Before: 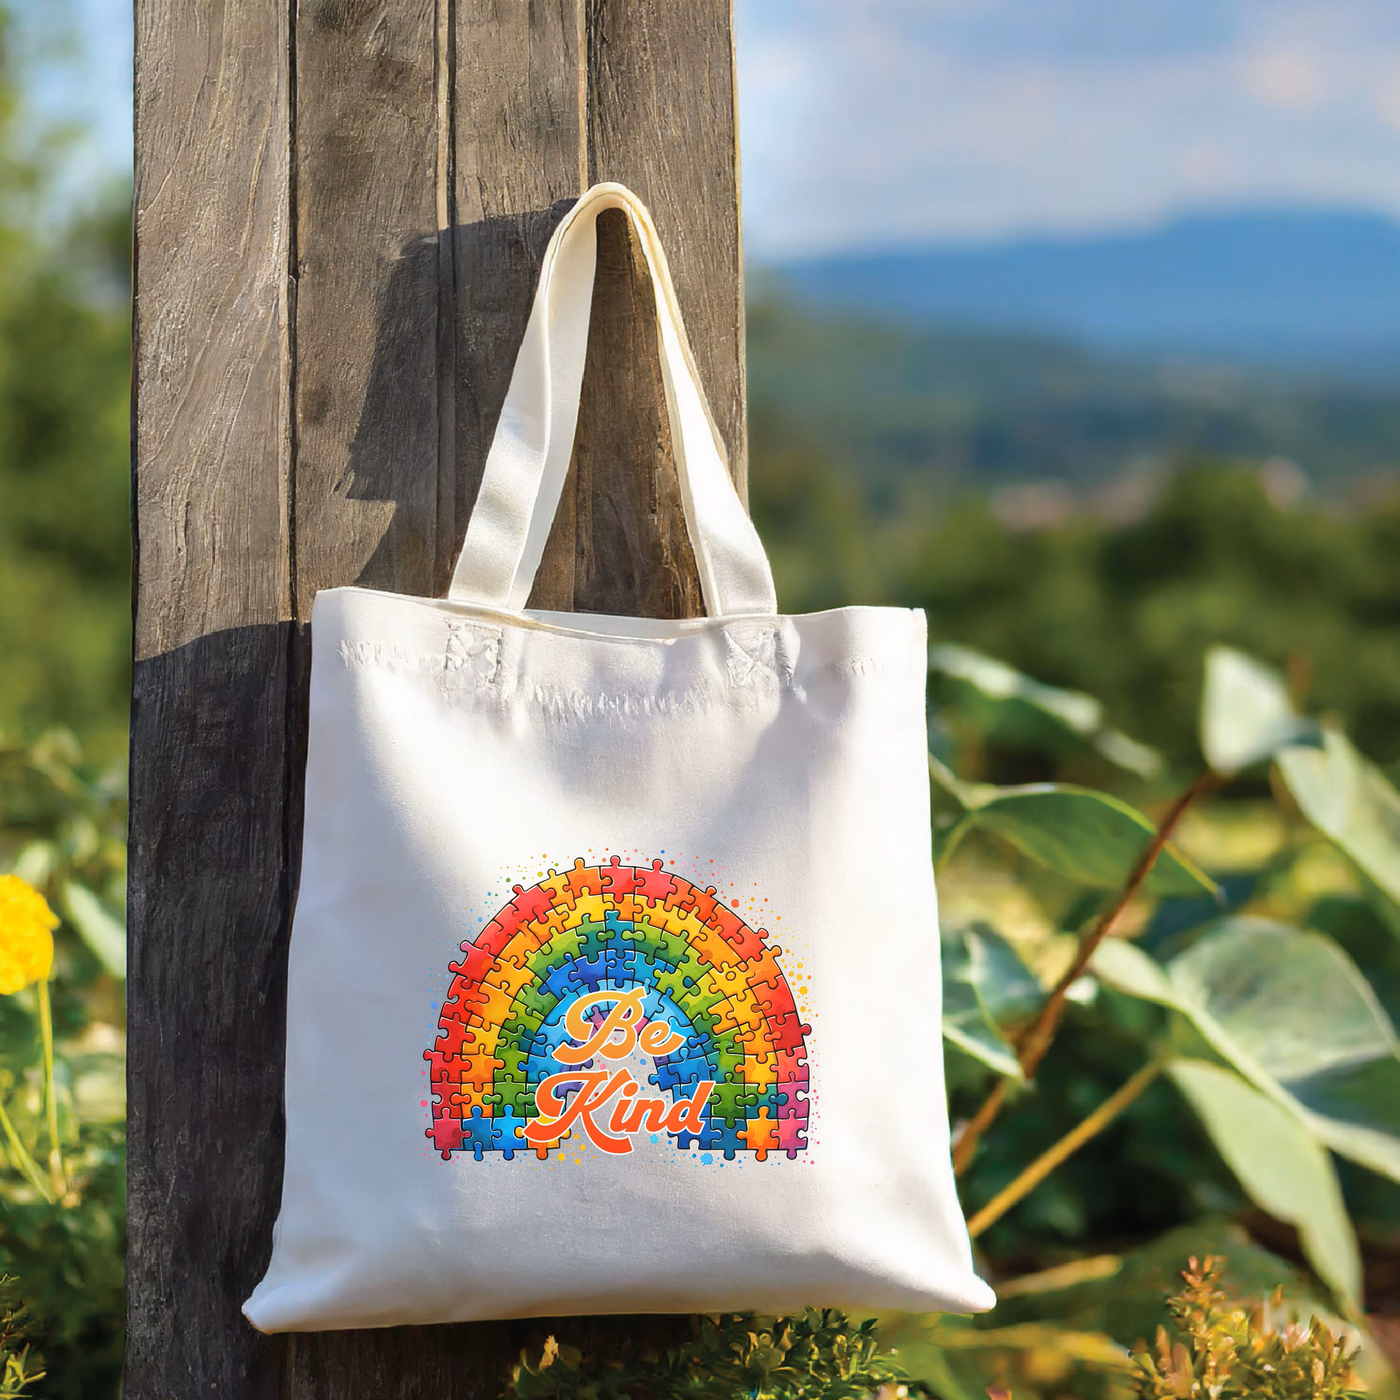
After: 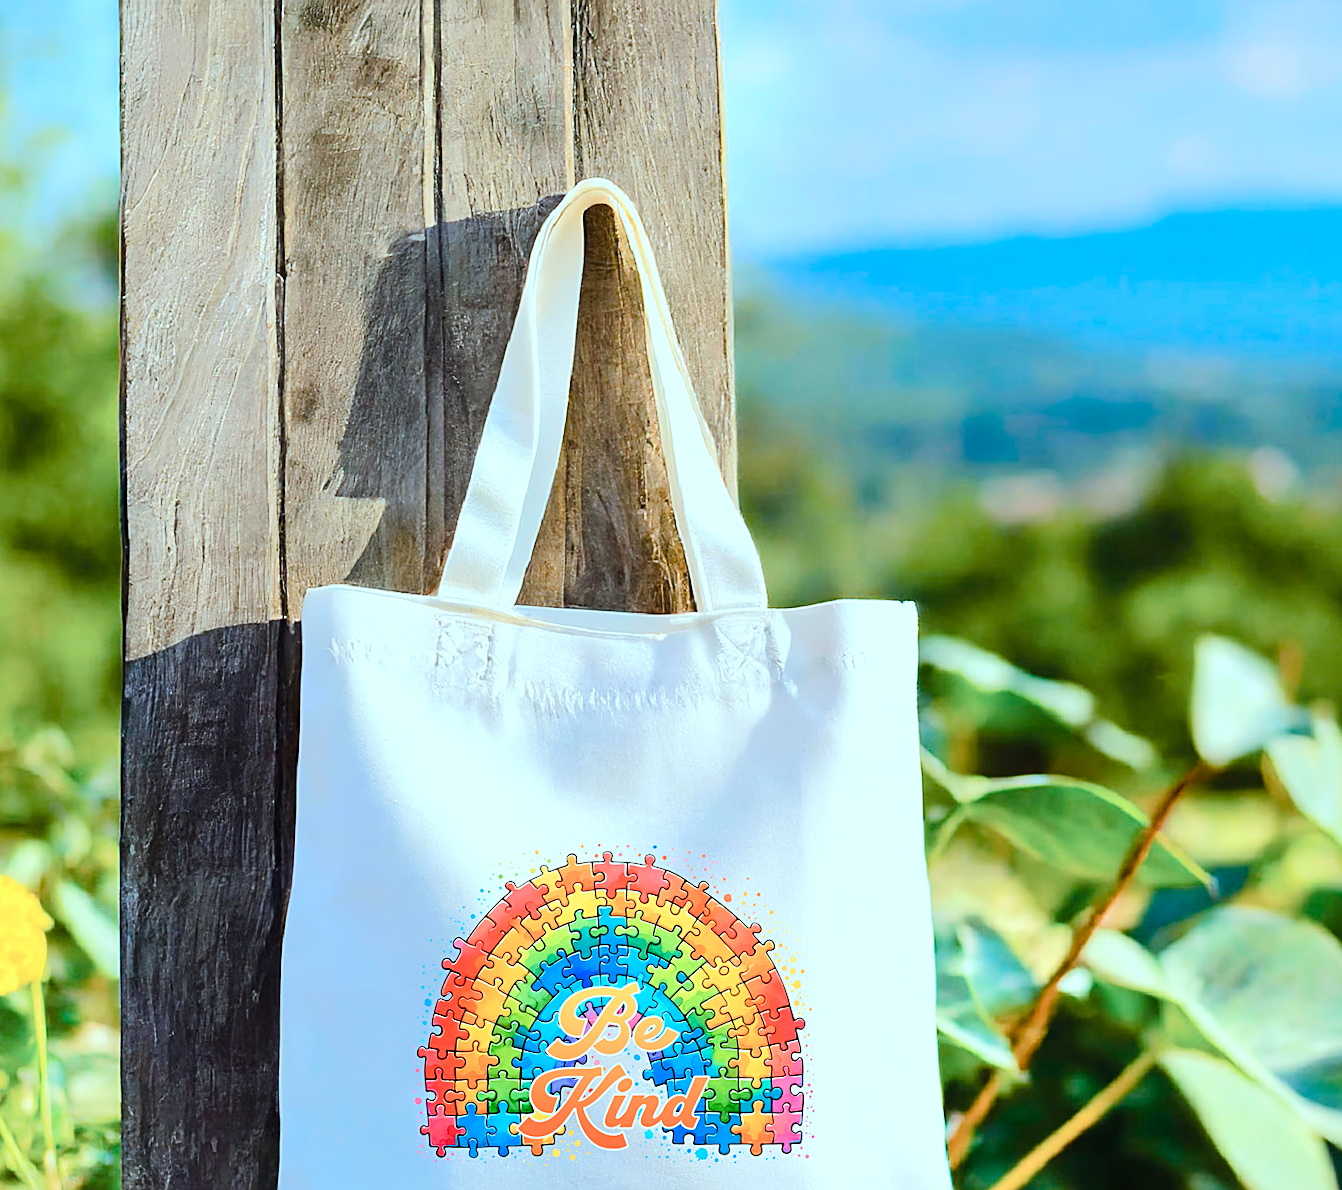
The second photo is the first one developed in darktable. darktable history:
sharpen: on, module defaults
color correction: highlights a* -11.5, highlights b* -15.02
color balance rgb: shadows lift › luminance -19.769%, perceptual saturation grading › global saturation 0.647%, perceptual saturation grading › highlights -17.087%, perceptual saturation grading › mid-tones 32.742%, perceptual saturation grading › shadows 50.542%, global vibrance 29.363%
crop and rotate: angle 0.482°, left 0.286%, right 2.999%, bottom 14.261%
tone equalizer: -7 EV 0.144 EV, -6 EV 0.581 EV, -5 EV 1.13 EV, -4 EV 1.32 EV, -3 EV 1.13 EV, -2 EV 0.6 EV, -1 EV 0.16 EV, edges refinement/feathering 500, mask exposure compensation -1.57 EV, preserve details no
